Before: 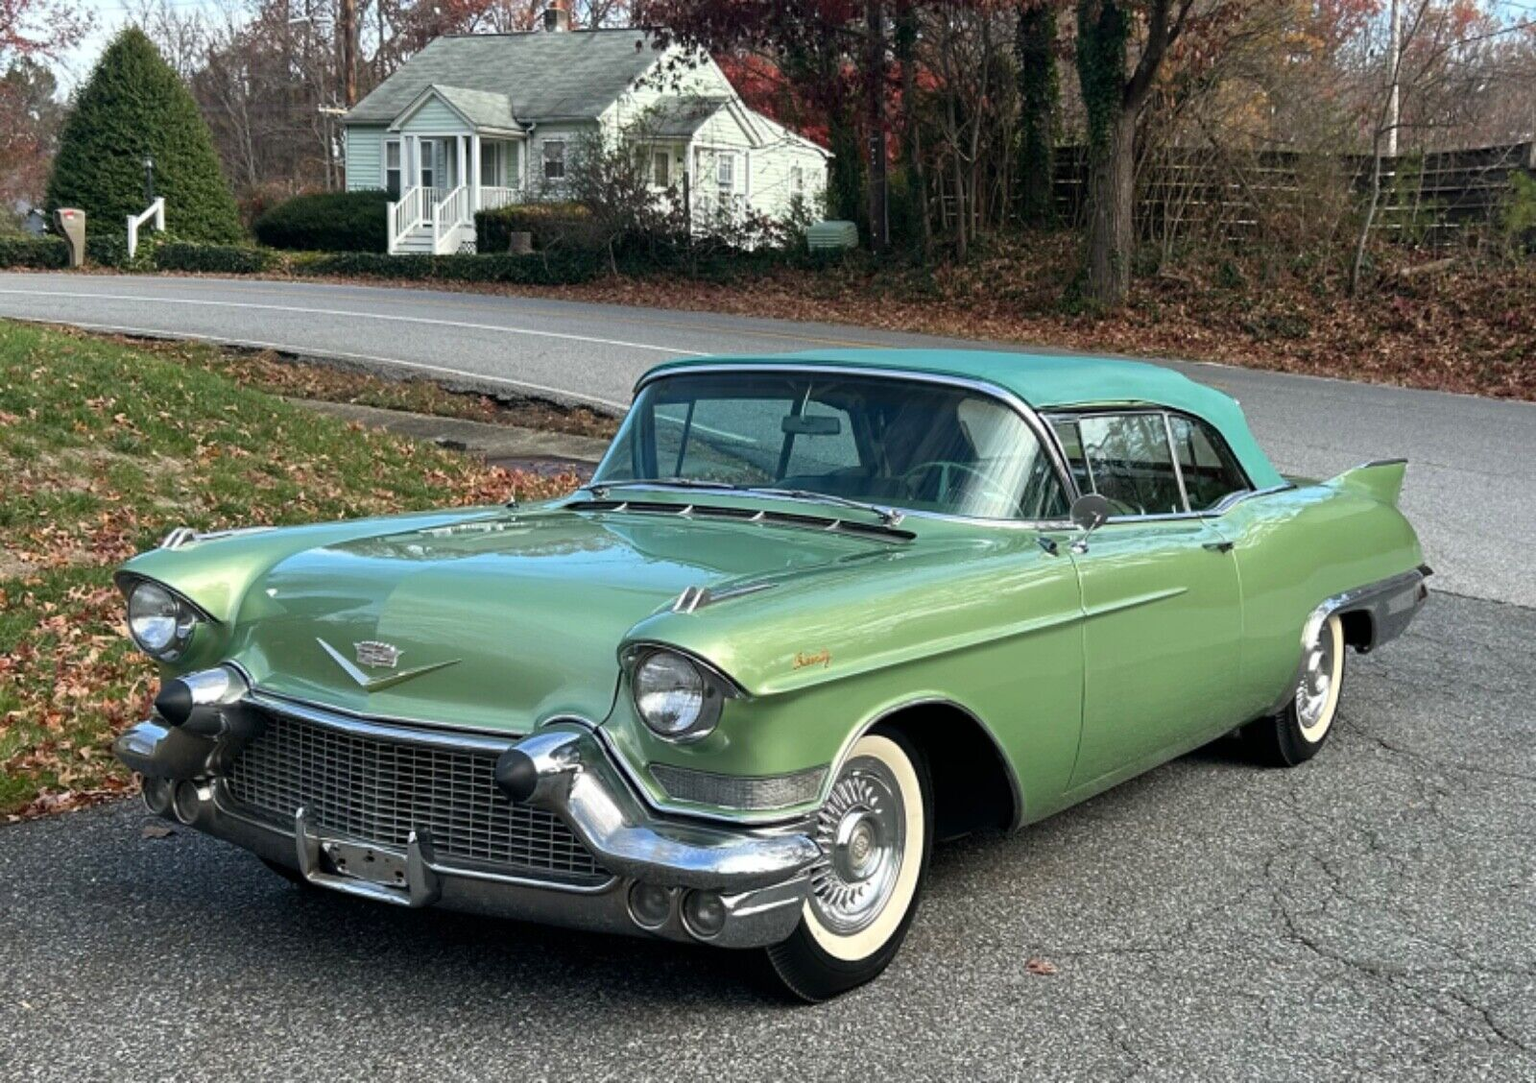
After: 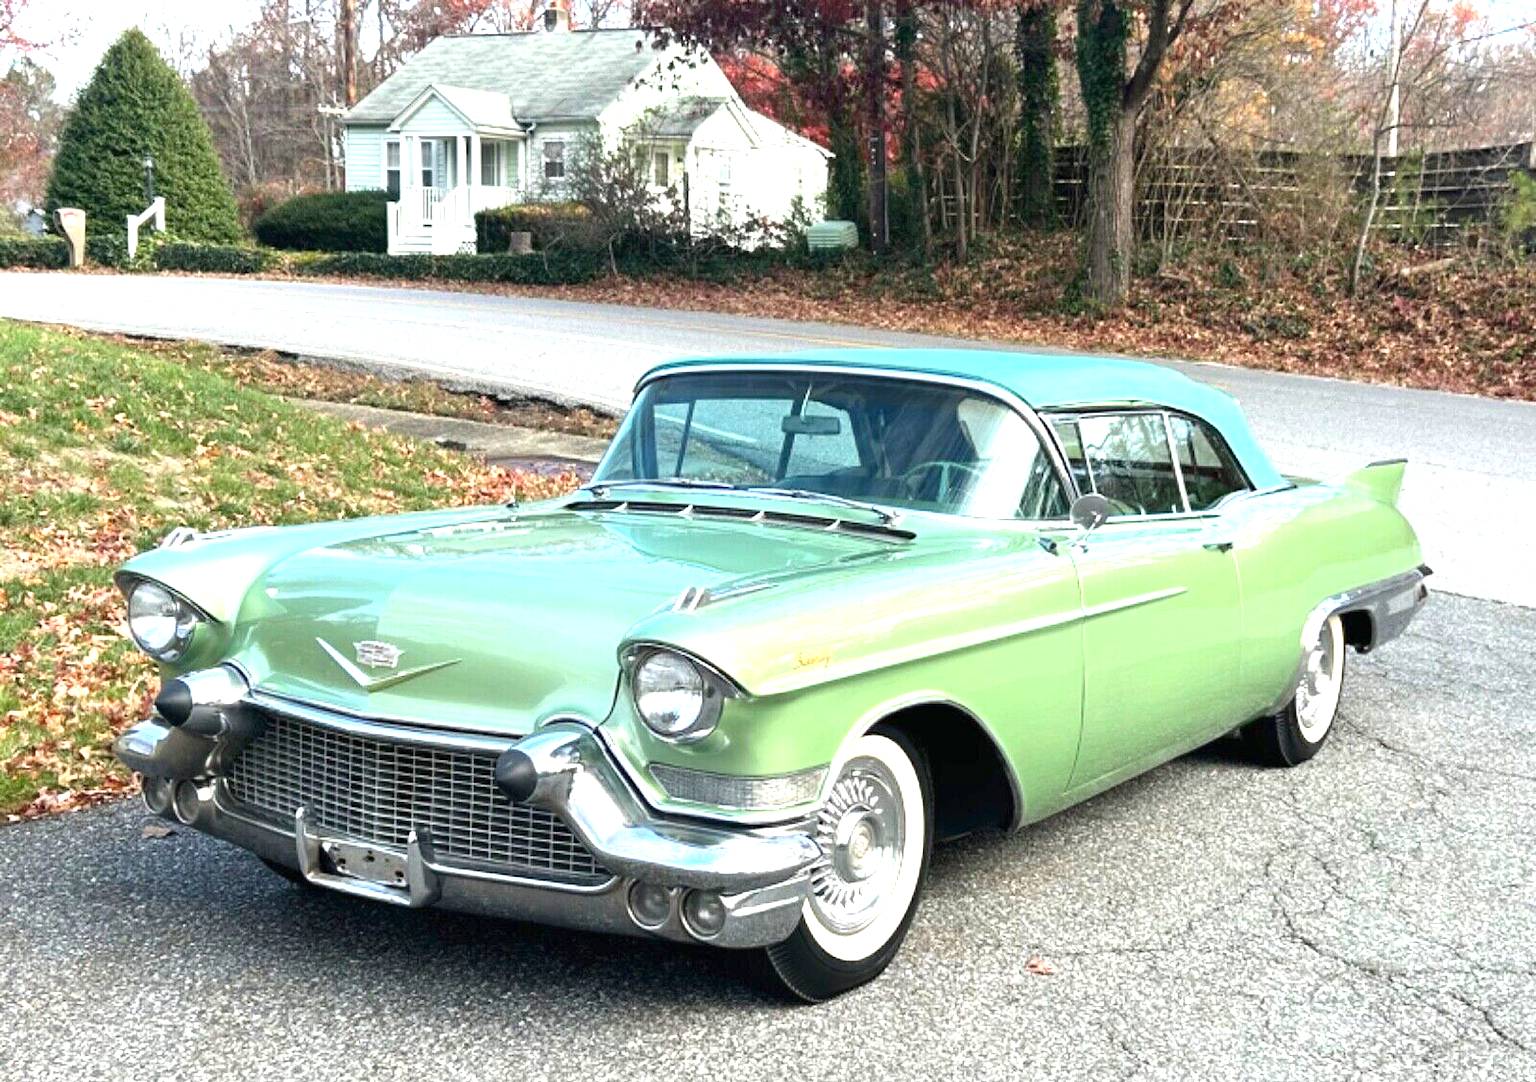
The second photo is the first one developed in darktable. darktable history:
exposure: black level correction 0, exposure 1.476 EV, compensate highlight preservation false
contrast brightness saturation: contrast 0.1, brightness 0.025, saturation 0.024
